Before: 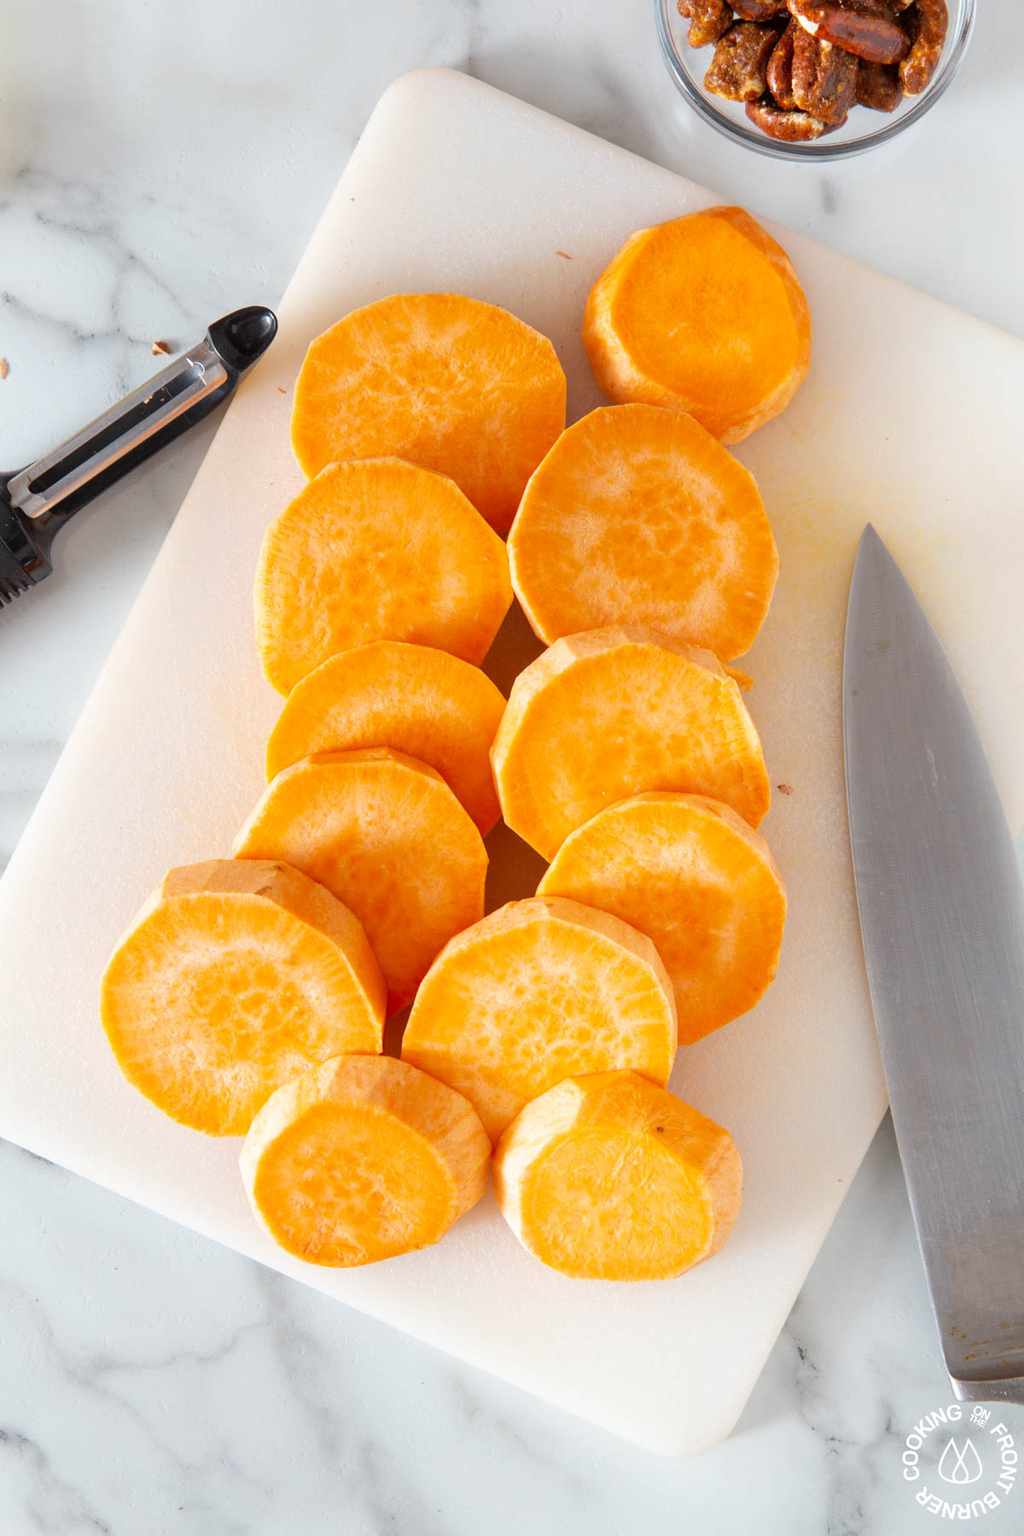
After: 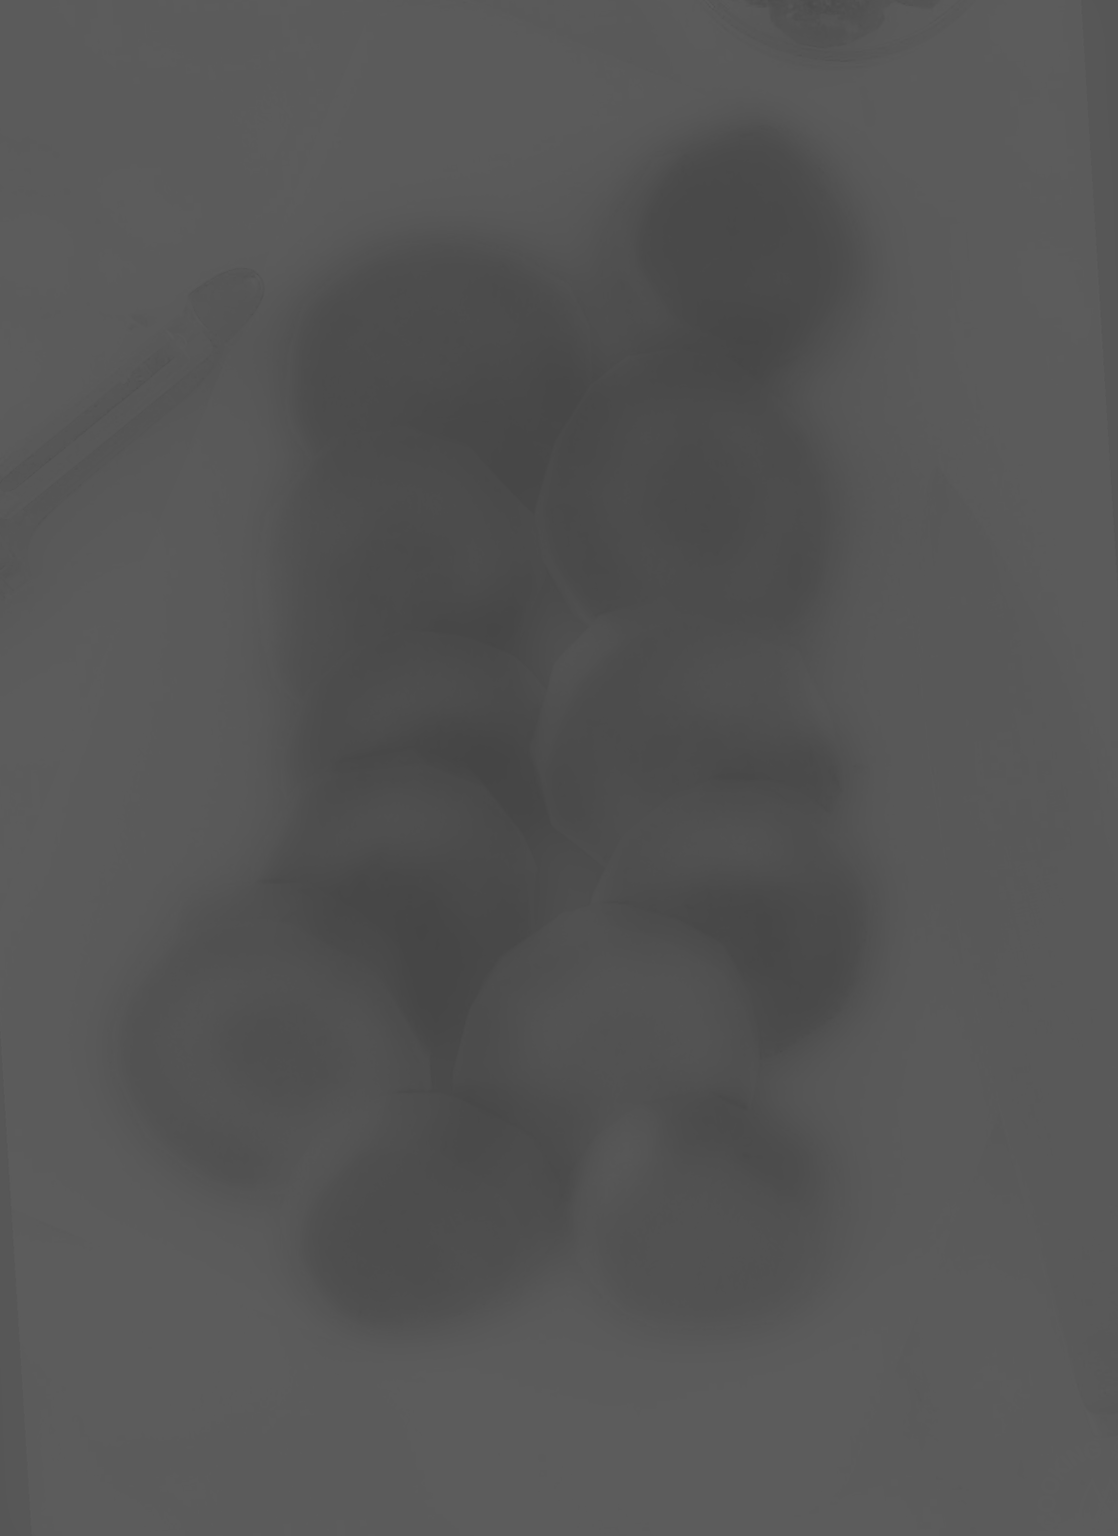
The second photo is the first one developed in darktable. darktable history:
white balance: red 1.138, green 0.996, blue 0.812
monochrome: a -71.75, b 75.82
crop and rotate: angle -3.27°, left 5.211%, top 5.211%, right 4.607%, bottom 4.607%
rotate and perspective: rotation -6.83°, automatic cropping off
haze removal: strength 0.29, distance 0.25, compatibility mode true, adaptive false
color zones: curves: ch0 [(0, 0.613) (0.01, 0.613) (0.245, 0.448) (0.498, 0.529) (0.642, 0.665) (0.879, 0.777) (0.99, 0.613)]; ch1 [(0, 0) (0.143, 0) (0.286, 0) (0.429, 0) (0.571, 0) (0.714, 0) (0.857, 0)], mix -121.96%
local contrast: on, module defaults
contrast brightness saturation: contrast -0.99, brightness -0.17, saturation 0.75
